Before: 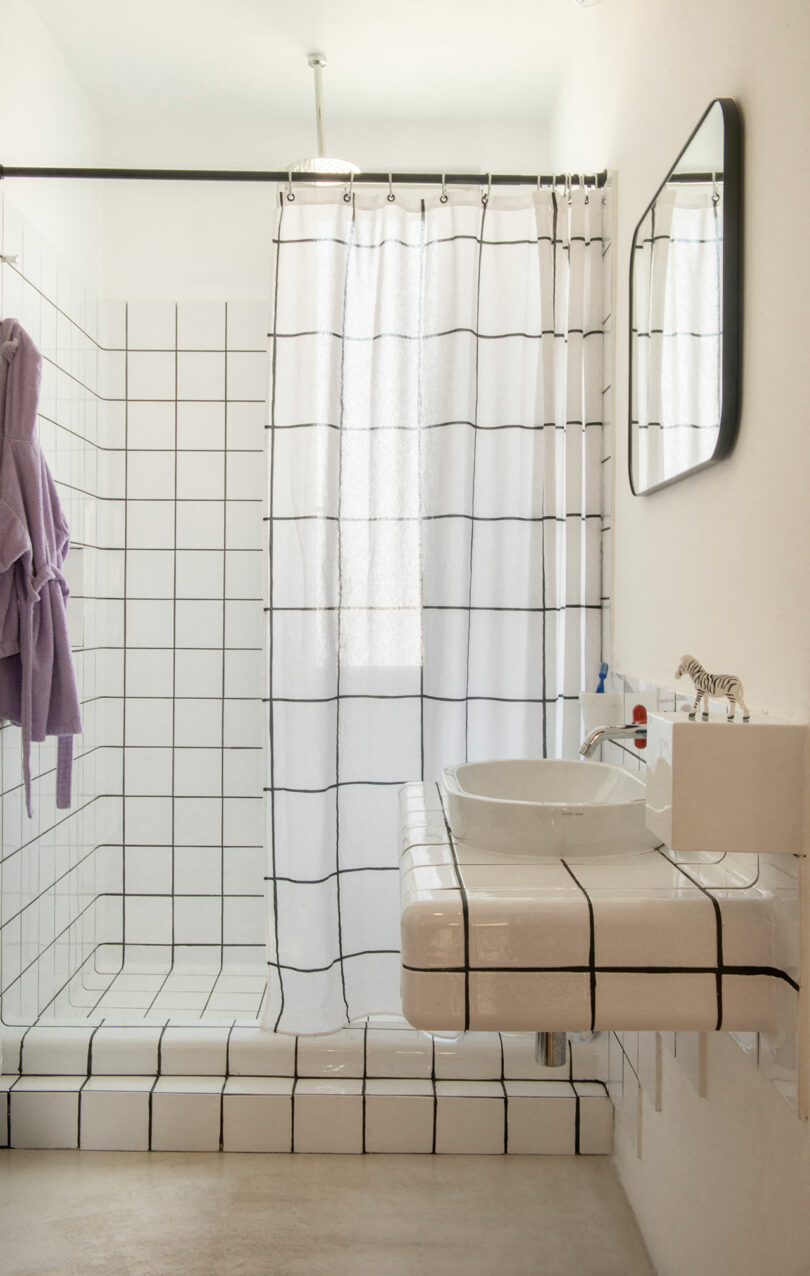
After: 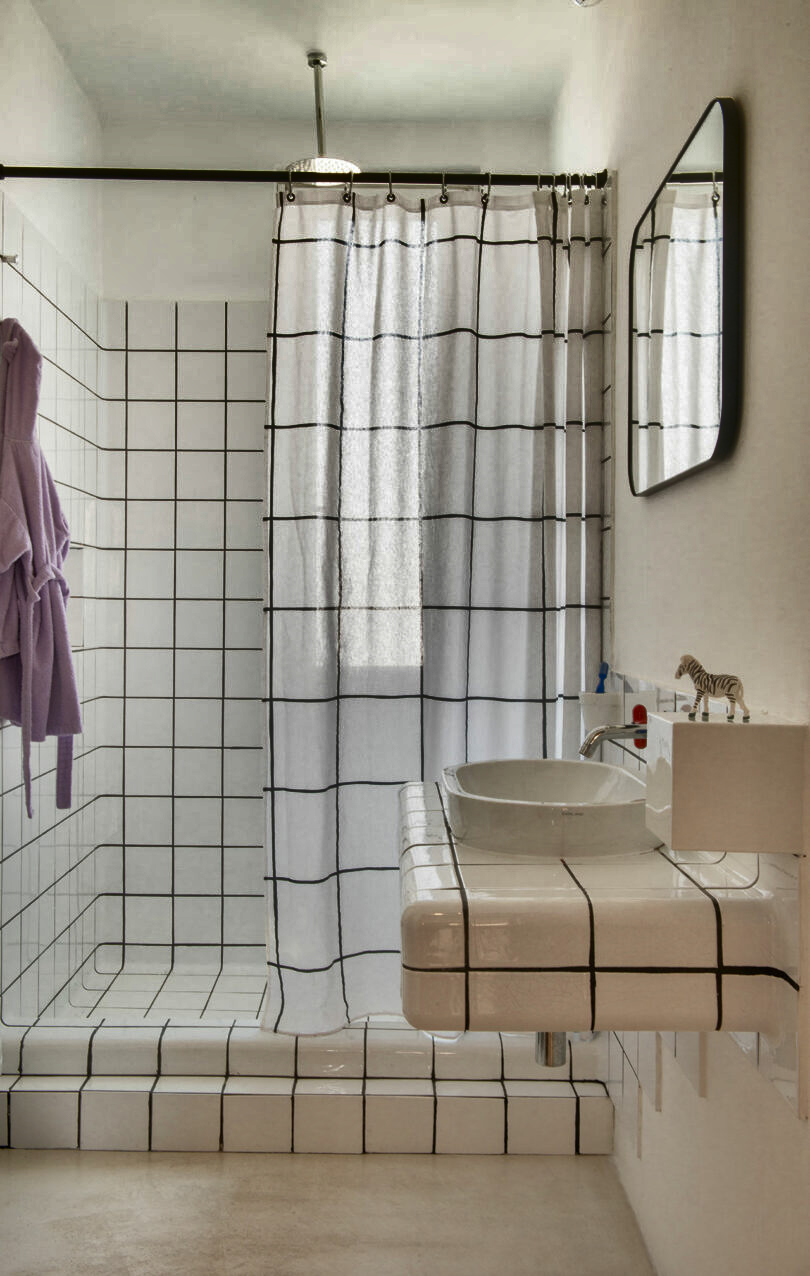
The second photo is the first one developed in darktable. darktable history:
shadows and highlights: shadows 24.24, highlights -80.1, soften with gaussian
